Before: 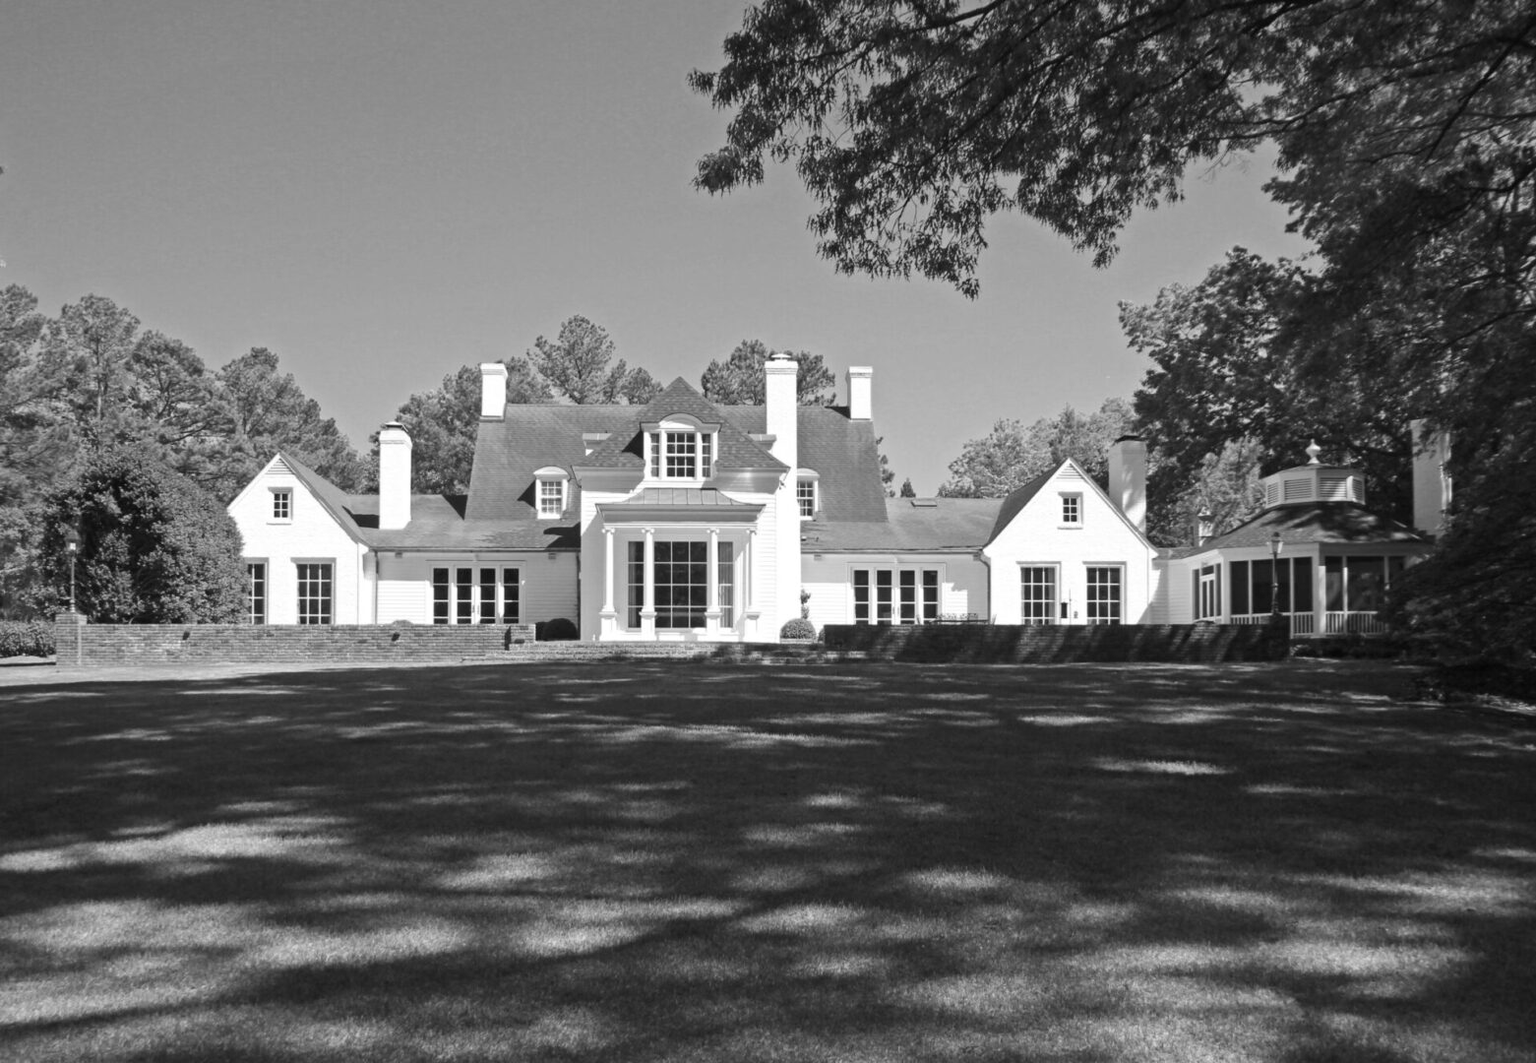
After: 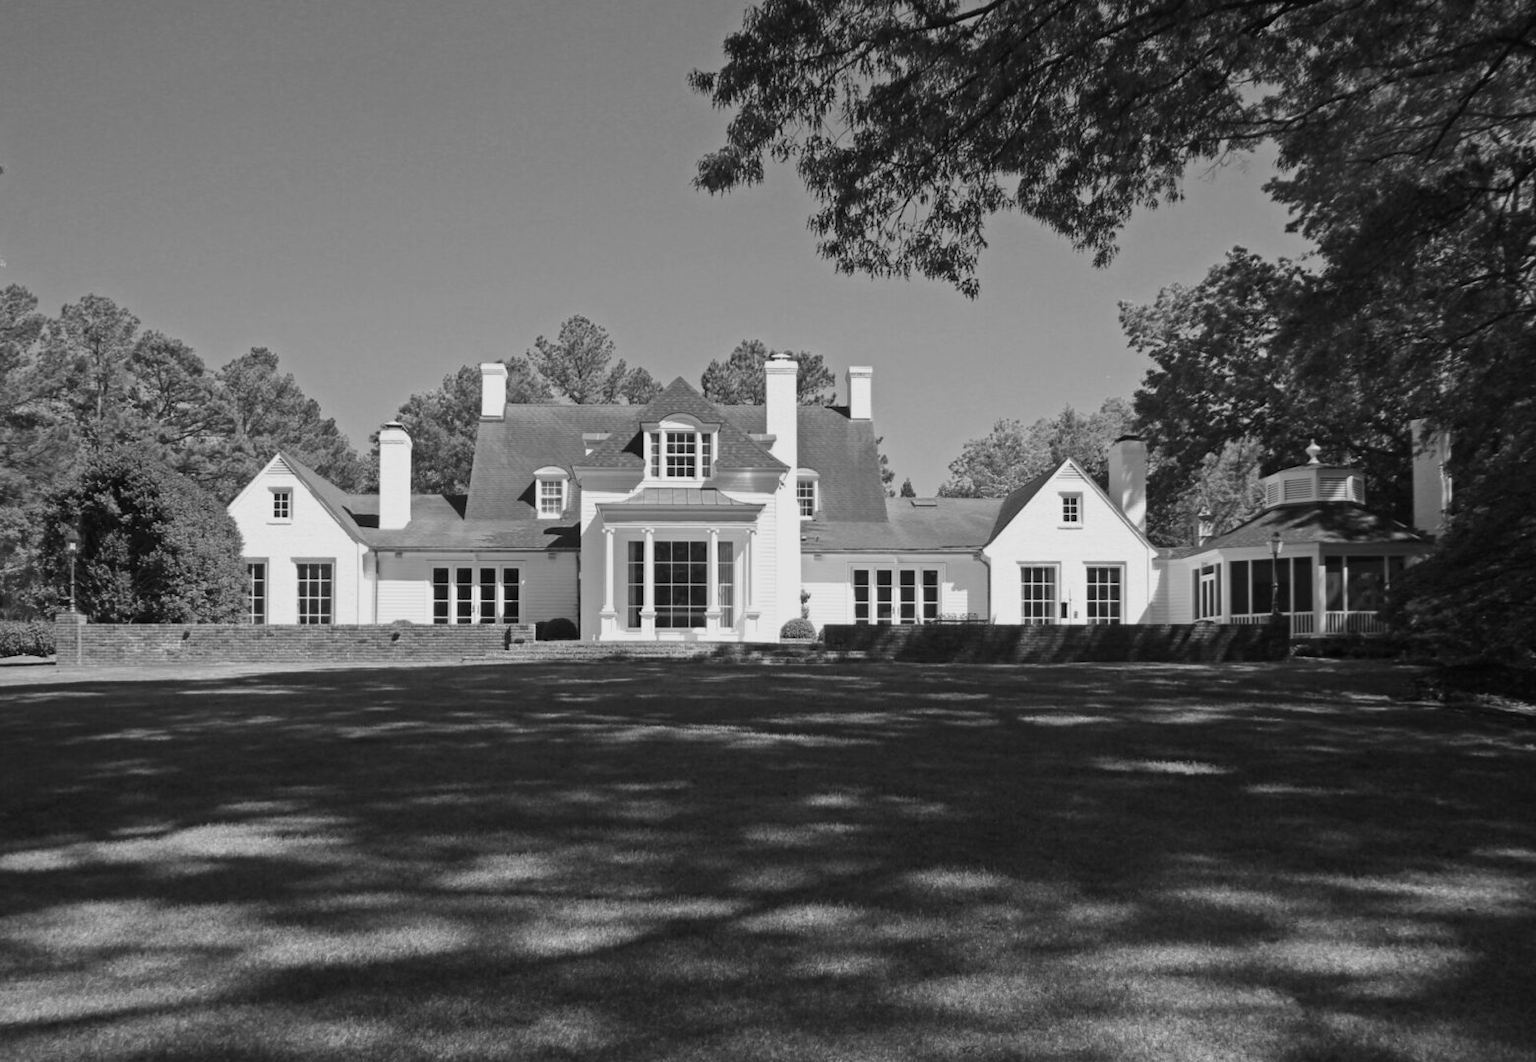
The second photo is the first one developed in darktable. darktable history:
exposure: exposure -0.379 EV, compensate highlight preservation false
